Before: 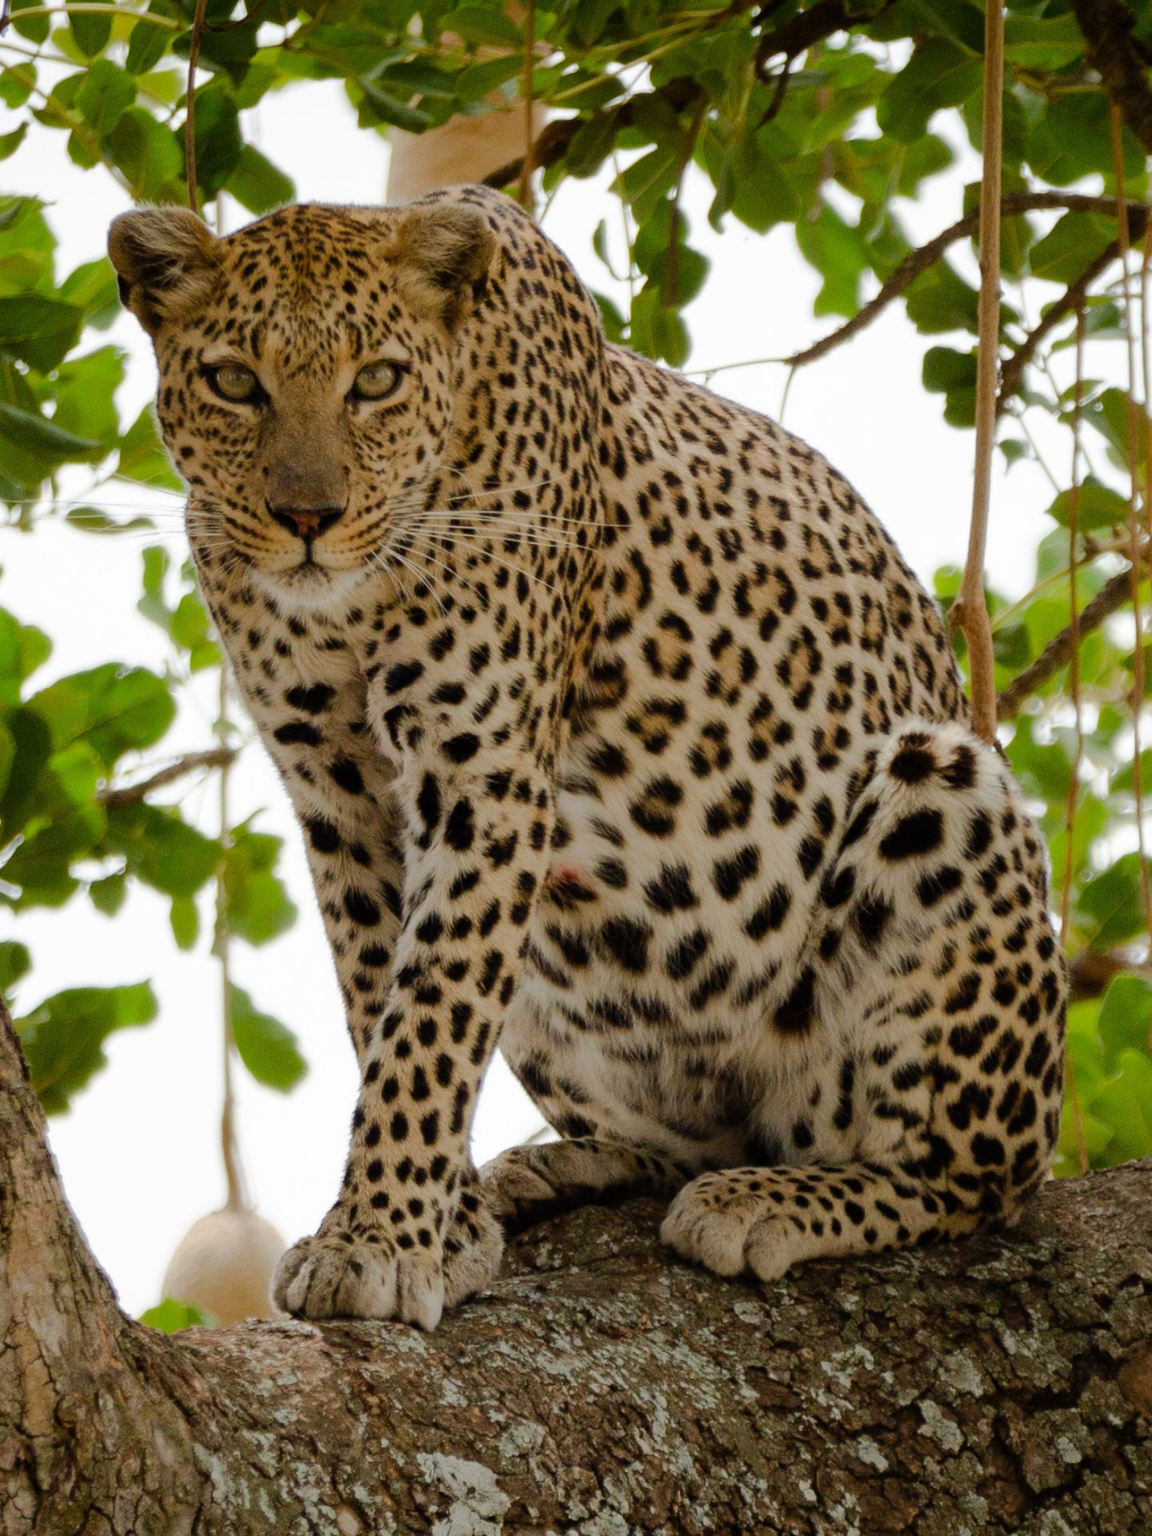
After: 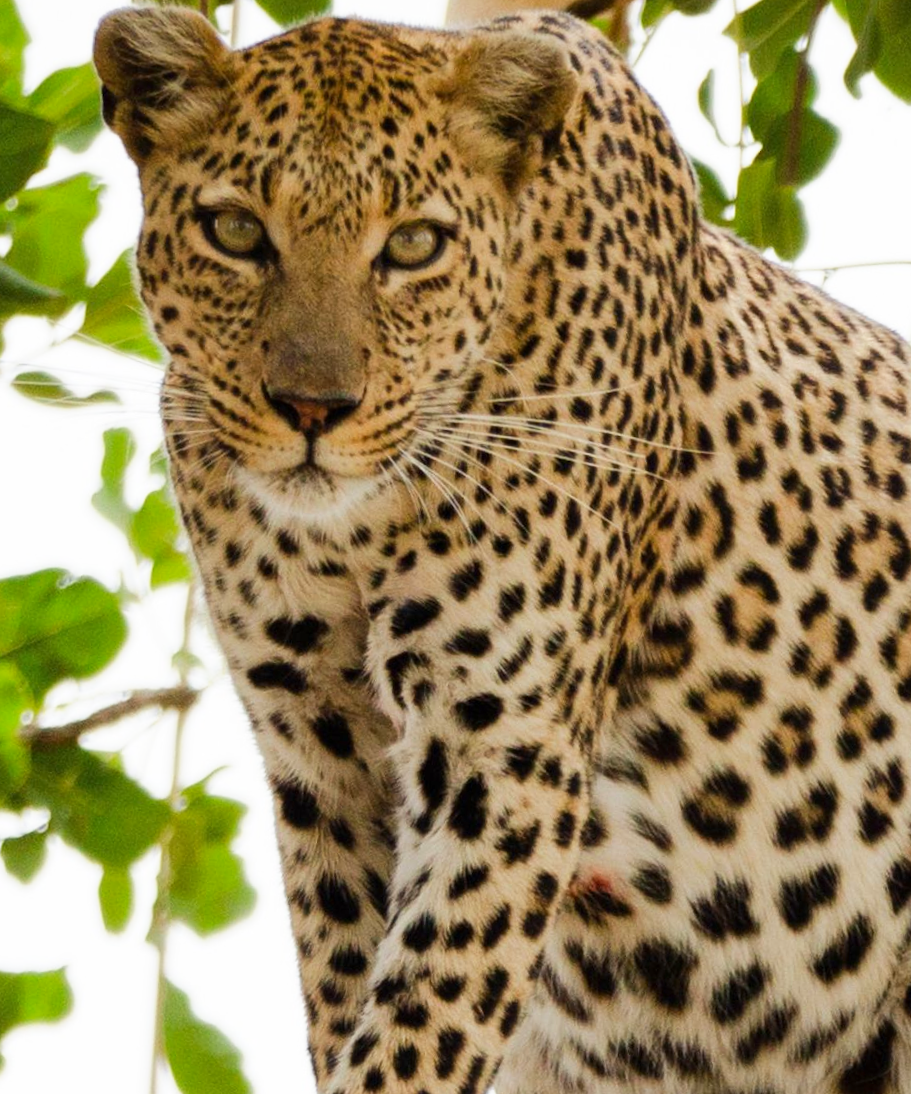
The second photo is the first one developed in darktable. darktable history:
crop and rotate: angle -4.94°, left 2.186%, top 6.668%, right 27.512%, bottom 30.012%
base curve: curves: ch0 [(0, 0) (0.579, 0.807) (1, 1)], preserve colors none
